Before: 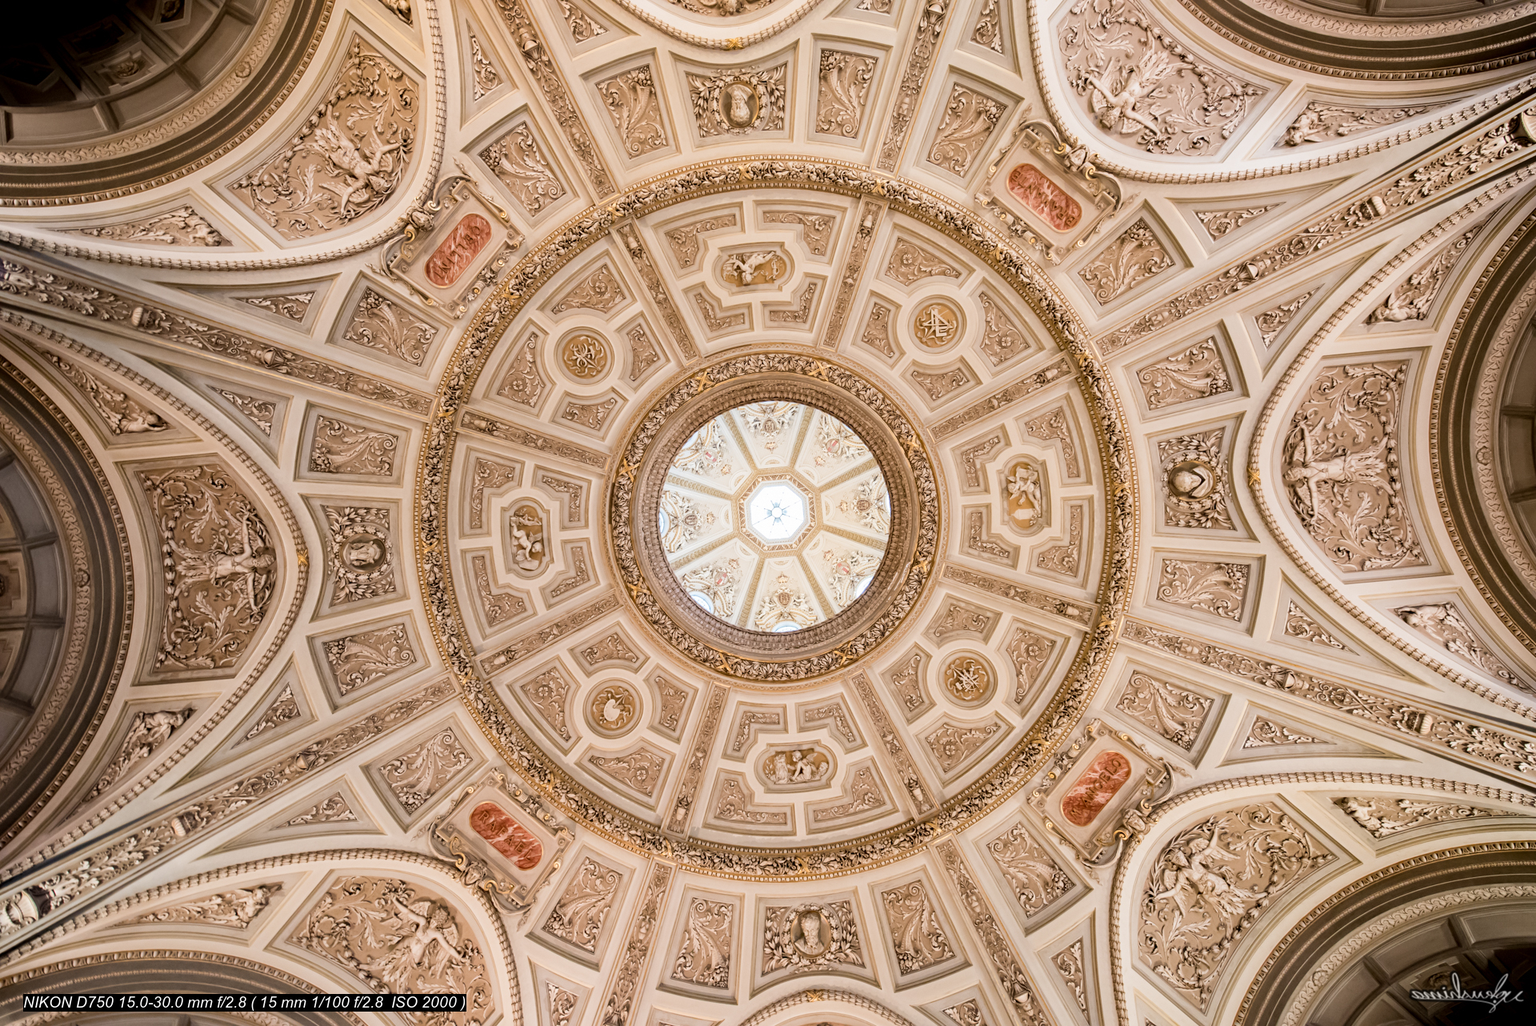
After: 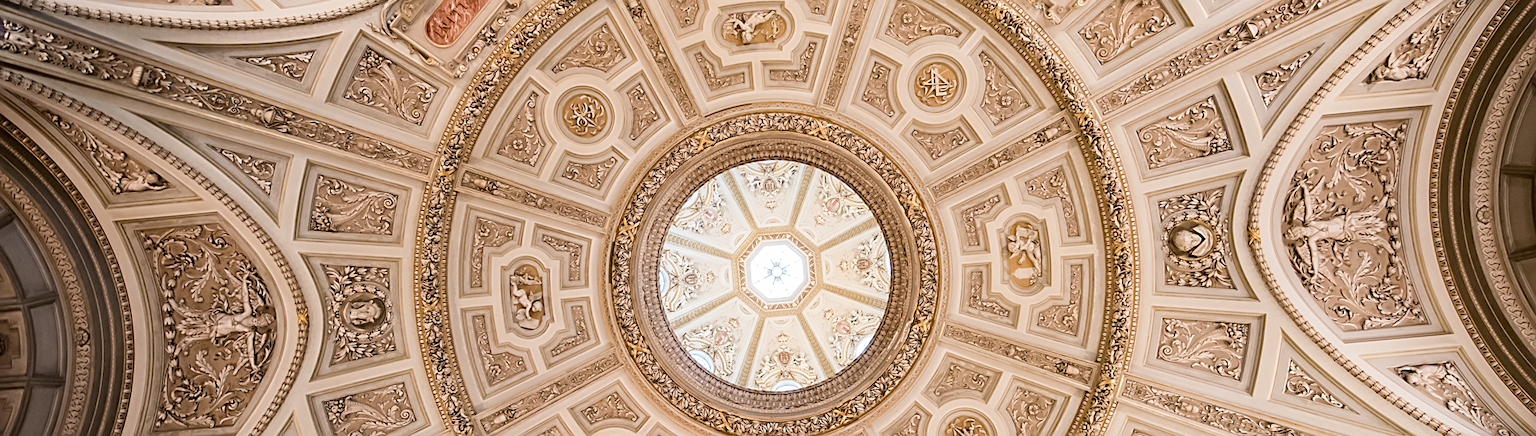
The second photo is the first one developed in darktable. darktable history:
shadows and highlights: radius 90.41, shadows -13.61, white point adjustment 0.277, highlights 32.99, compress 48.54%, soften with gaussian
sharpen: on, module defaults
base curve: preserve colors none
crop and rotate: top 23.502%, bottom 33.915%
